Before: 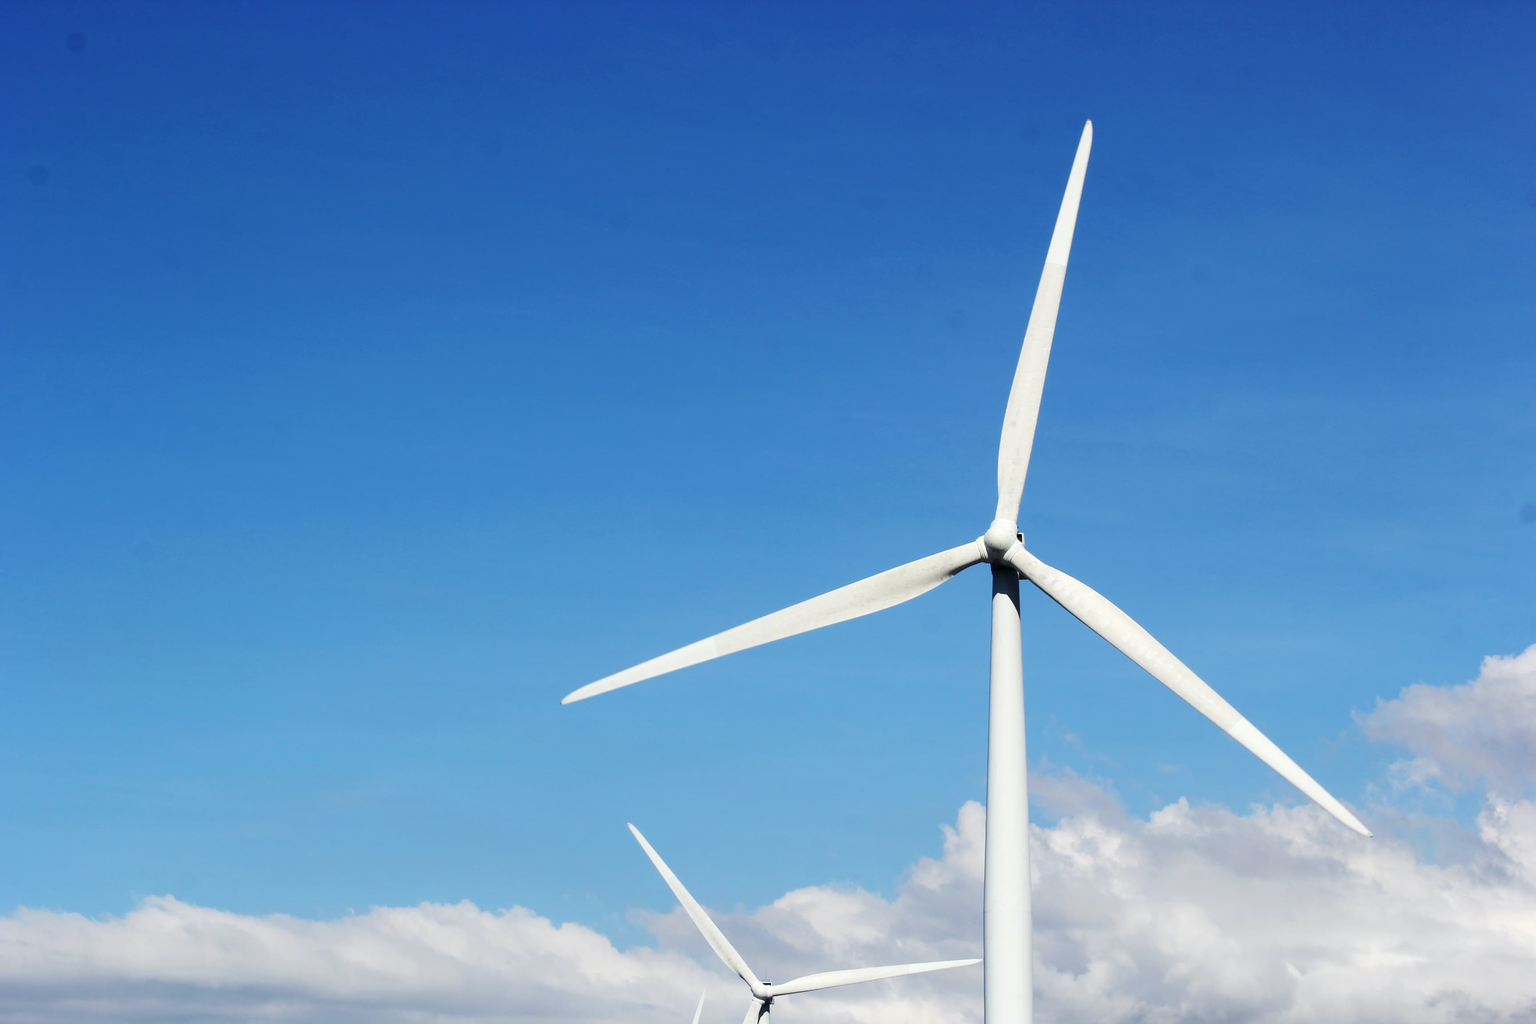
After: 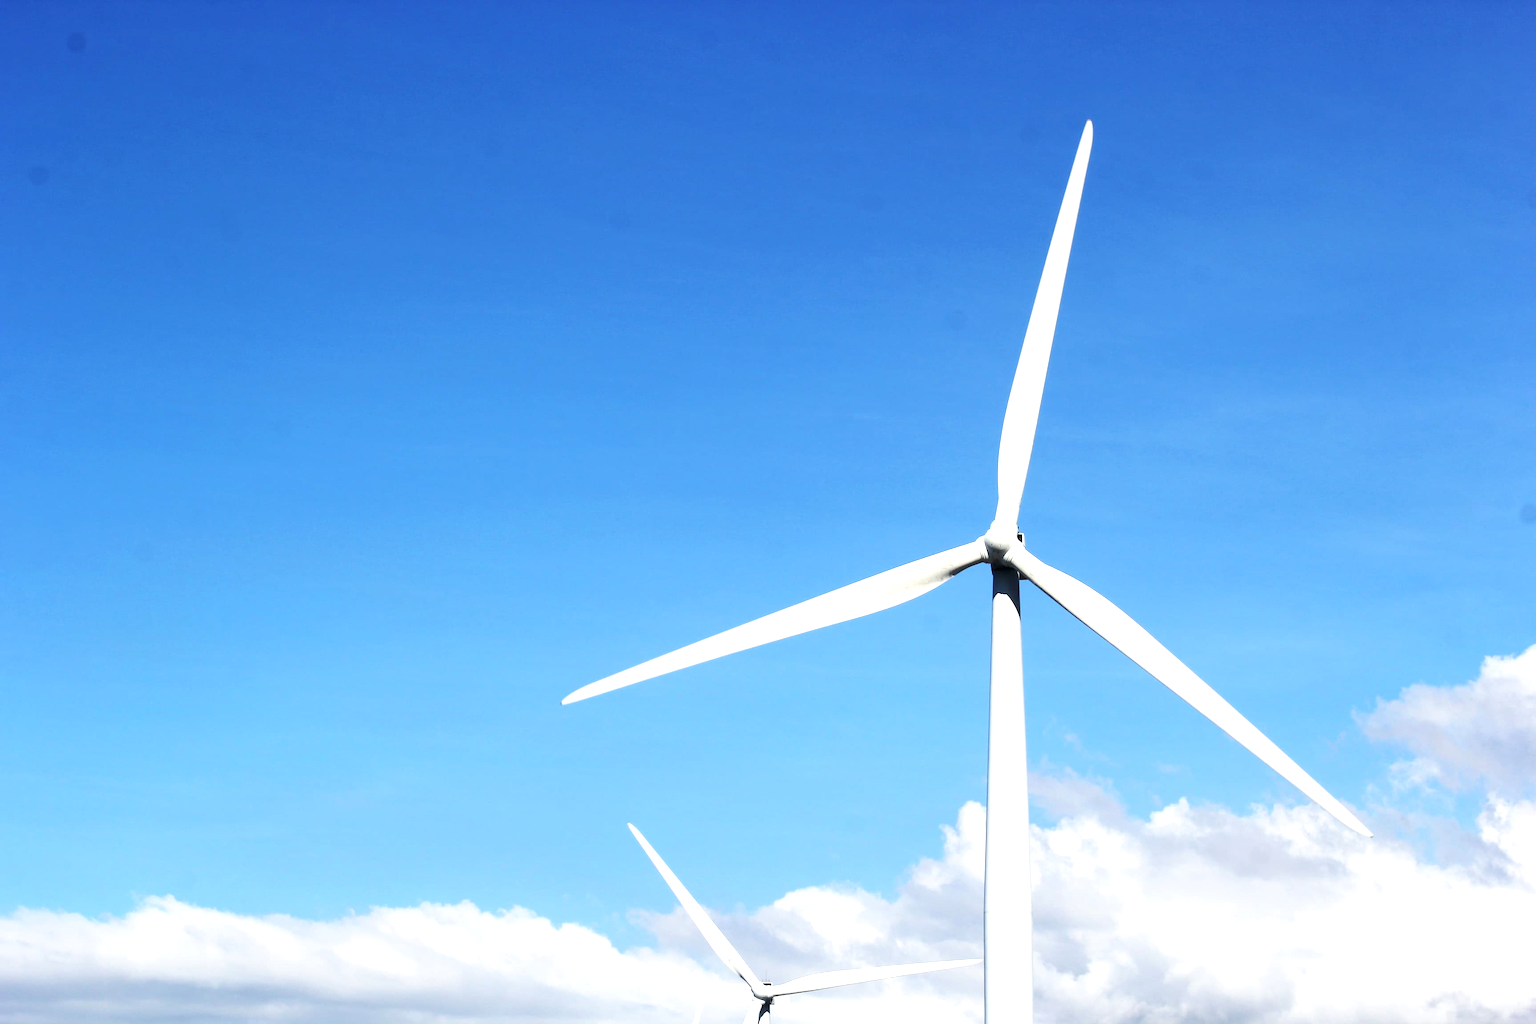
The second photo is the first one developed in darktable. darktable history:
exposure: black level correction 0, exposure 0.68 EV, compensate exposure bias true, compensate highlight preservation false
tone equalizer: on, module defaults
